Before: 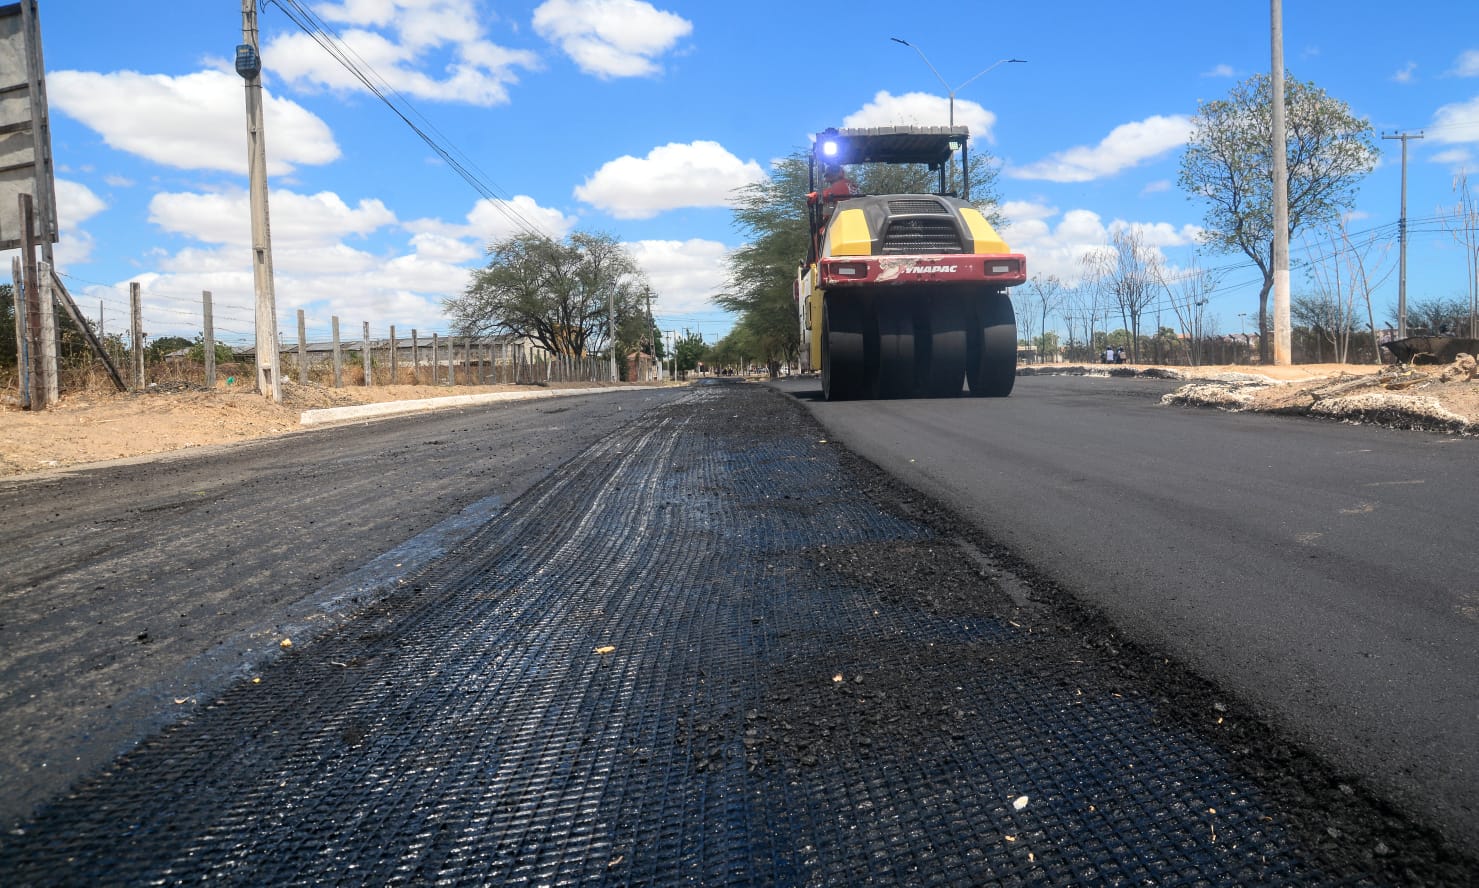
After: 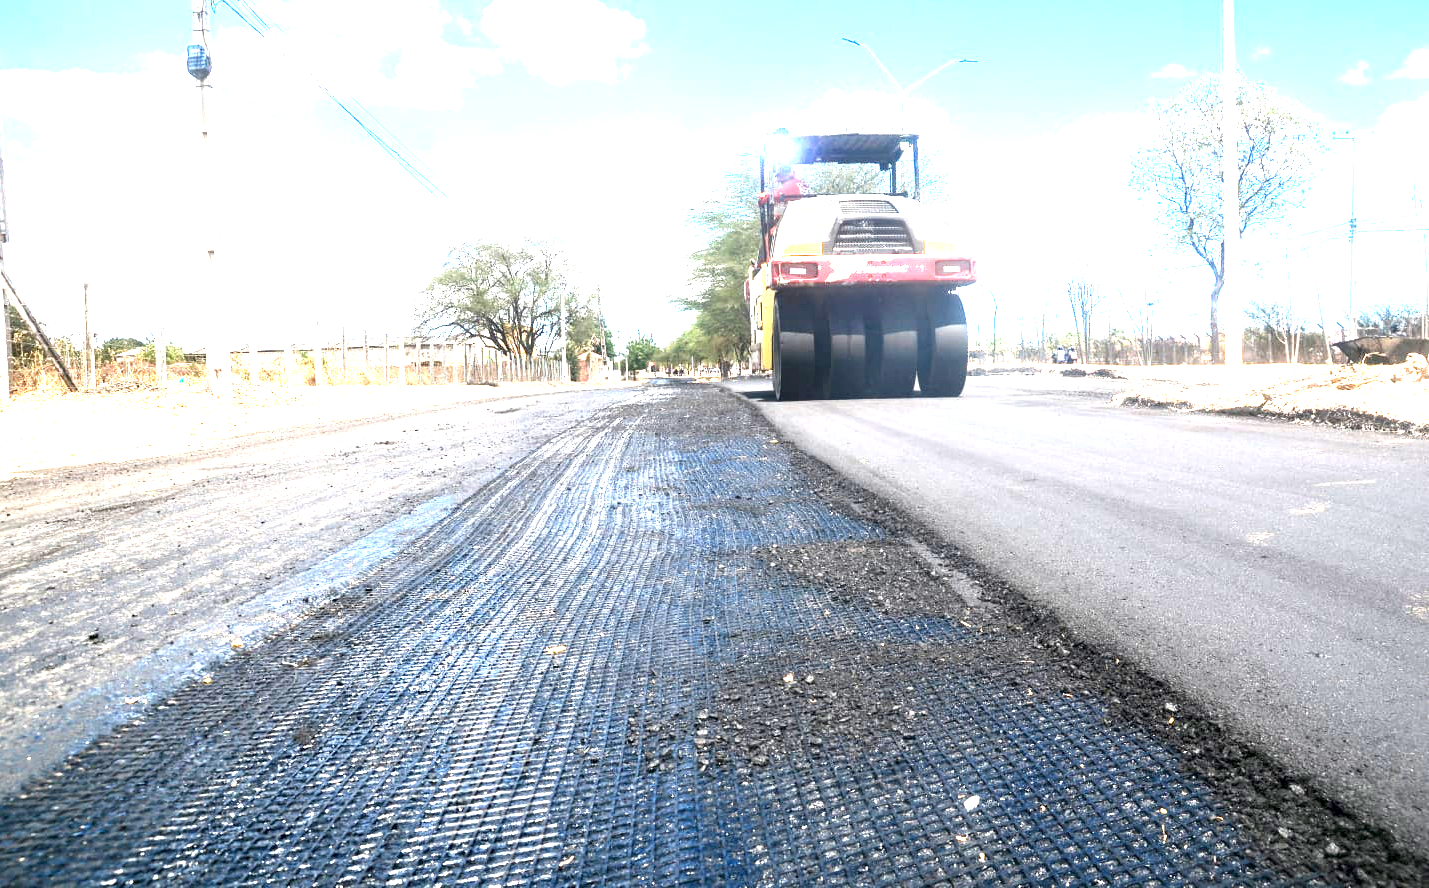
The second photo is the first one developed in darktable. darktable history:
crop and rotate: left 3.328%
exposure: black level correction 0.001, exposure 2.624 EV, compensate highlight preservation false
